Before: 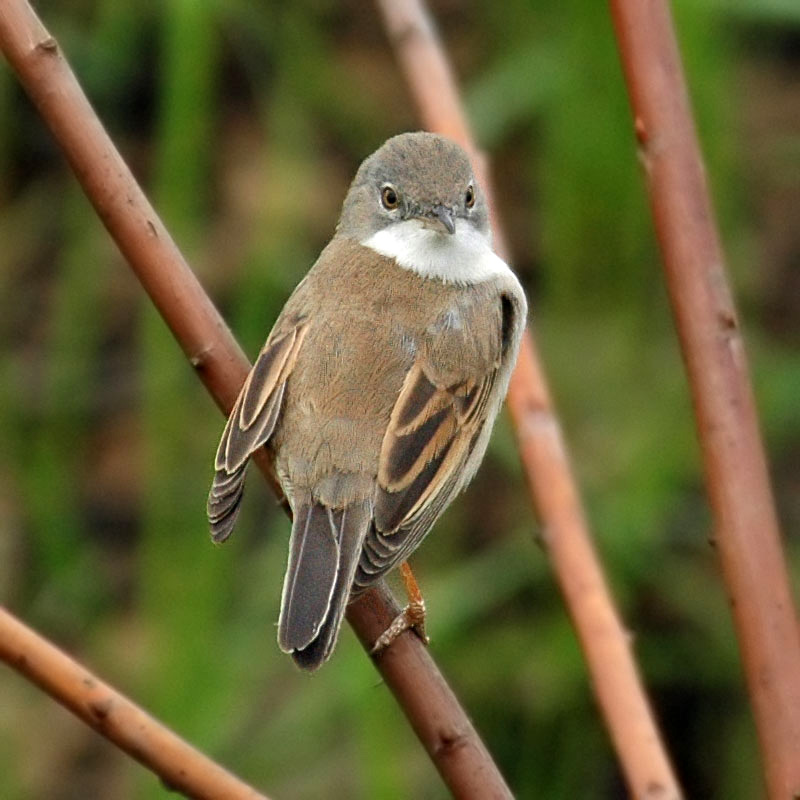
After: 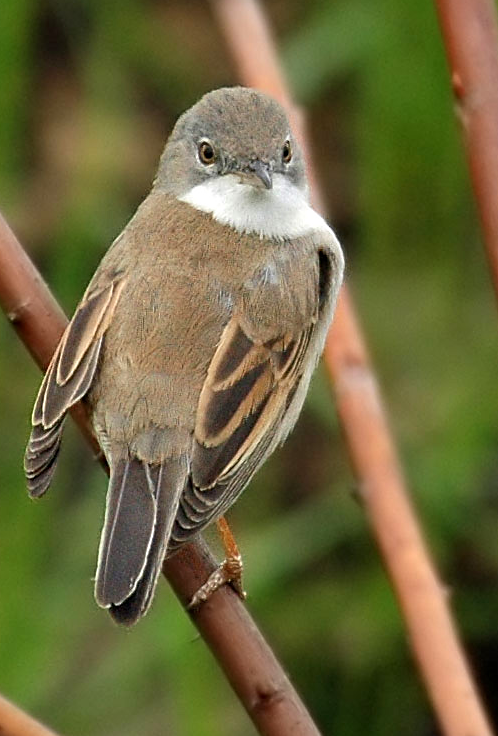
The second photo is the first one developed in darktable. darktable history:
sharpen: radius 1.559, amount 0.373, threshold 1.271
crop and rotate: left 22.918%, top 5.629%, right 14.711%, bottom 2.247%
